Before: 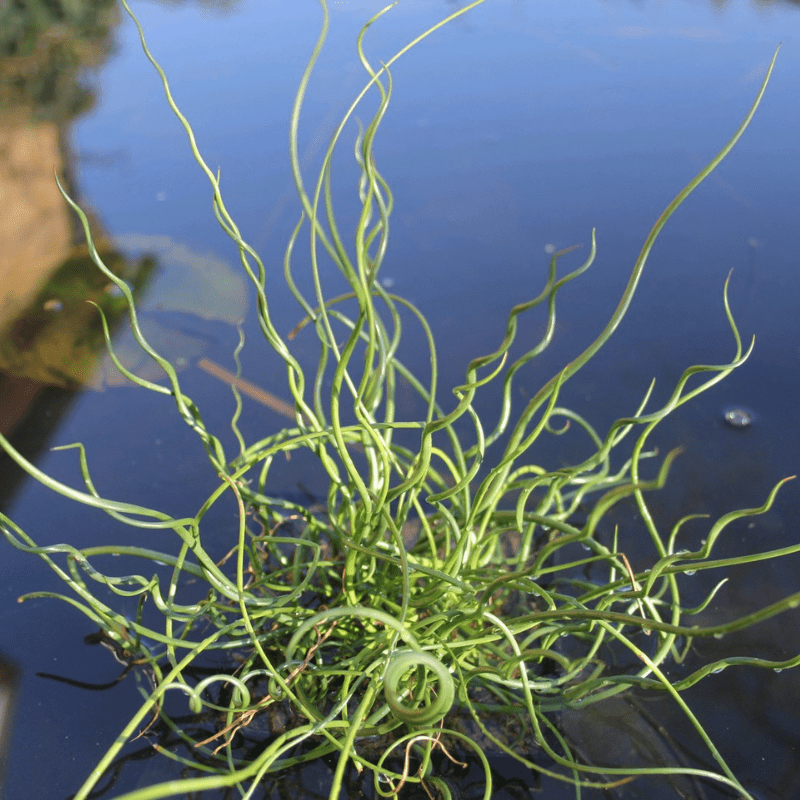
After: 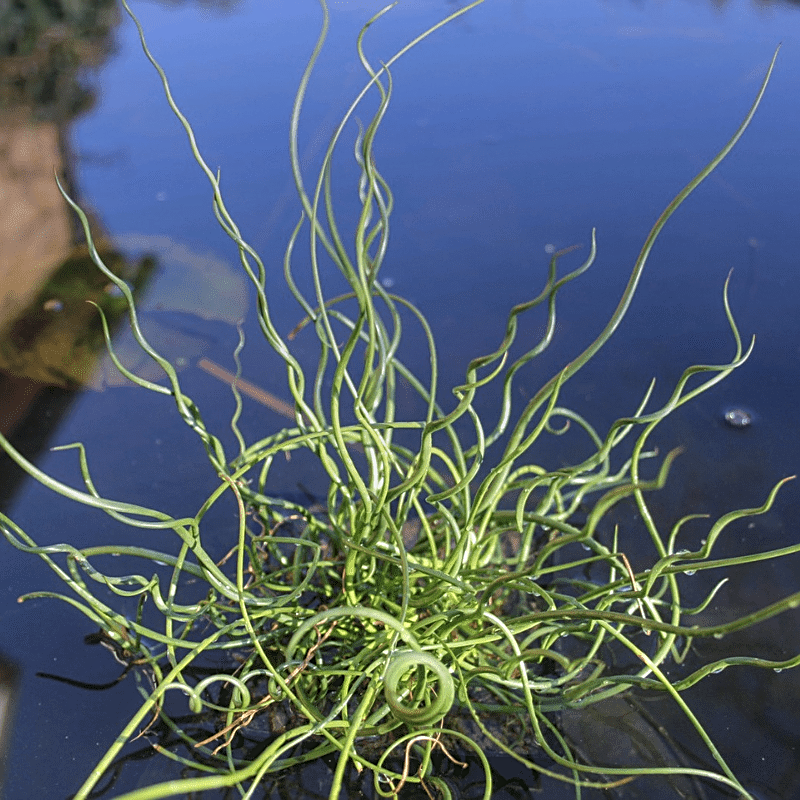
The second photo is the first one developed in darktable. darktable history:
local contrast: on, module defaults
sharpen: on, module defaults
graduated density: hue 238.83°, saturation 50%
